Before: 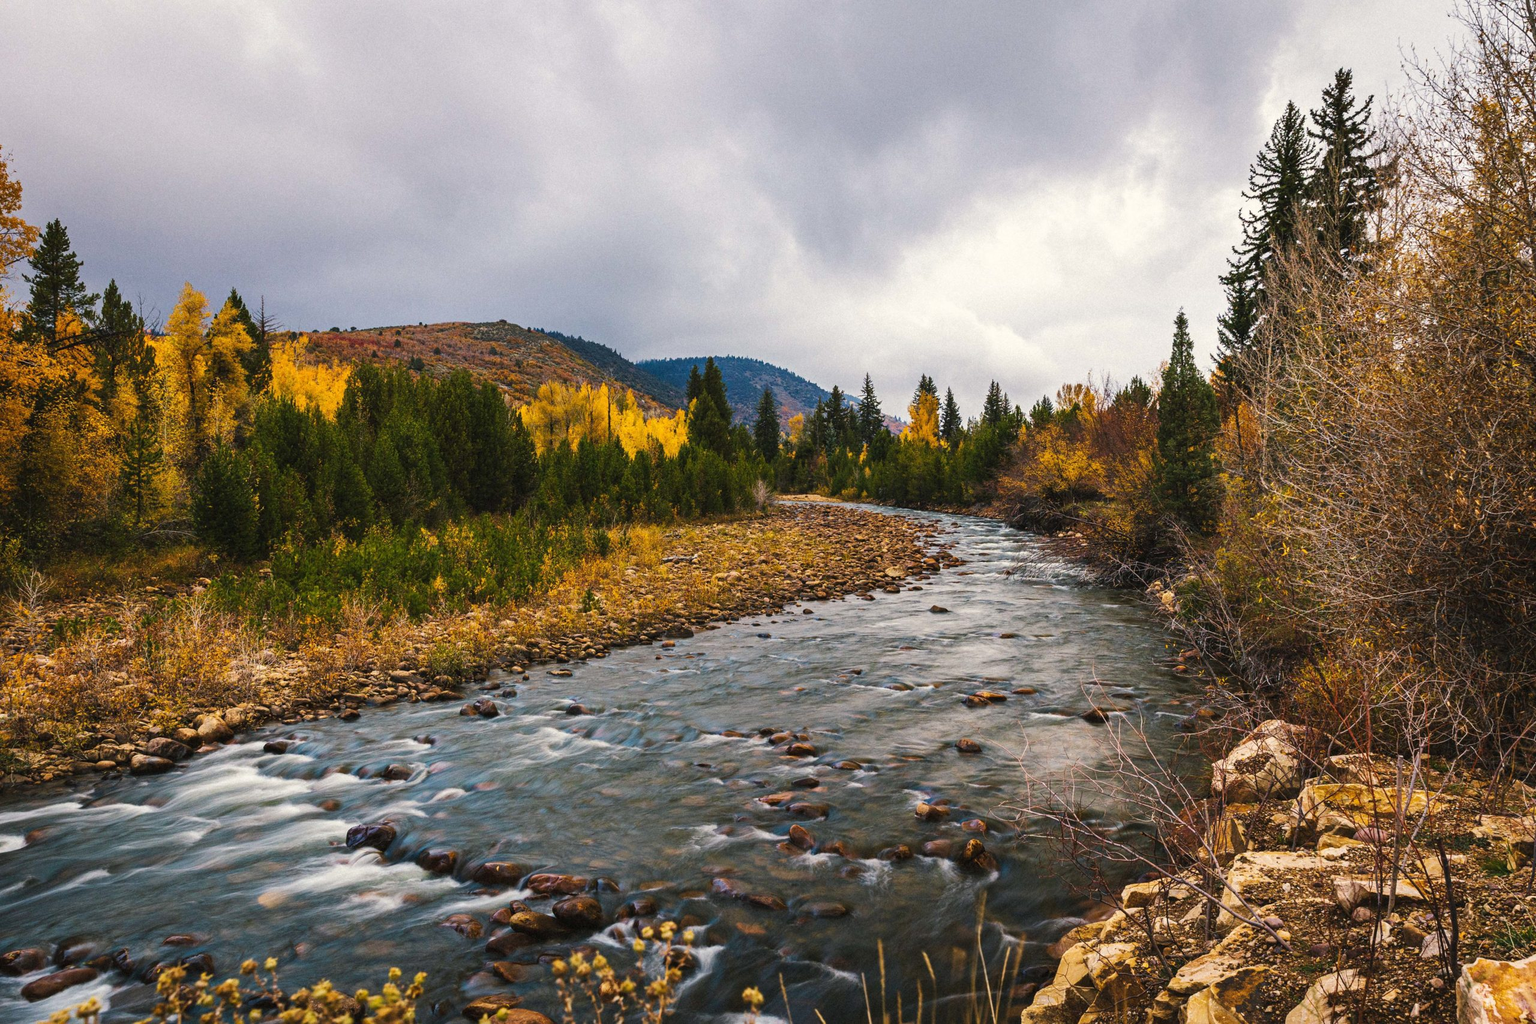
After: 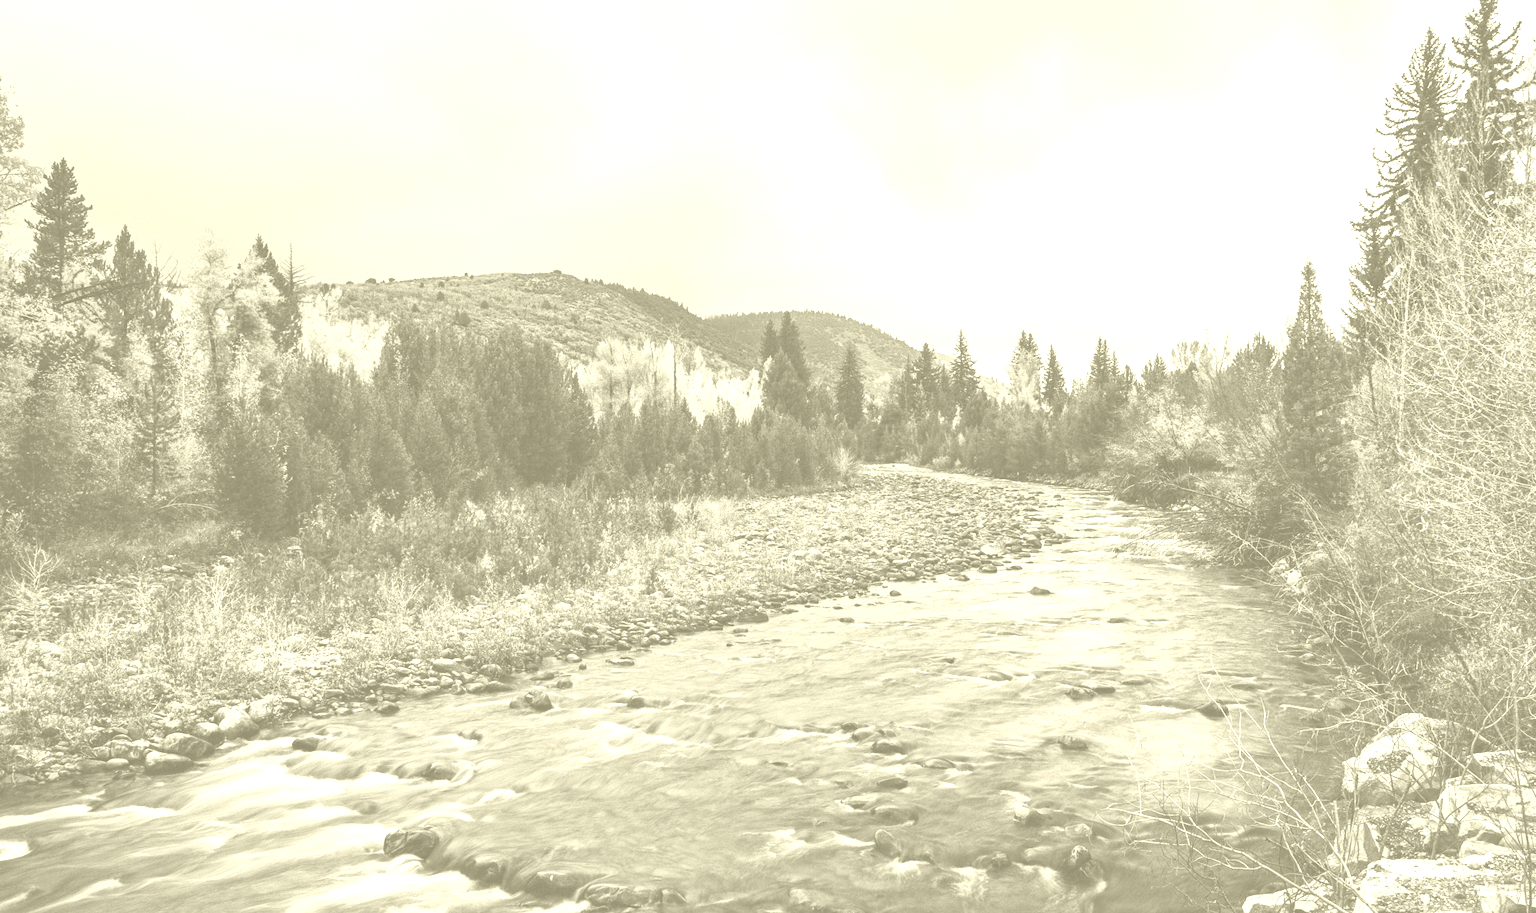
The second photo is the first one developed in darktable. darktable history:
contrast brightness saturation: contrast 0.14
colorize: hue 43.2°, saturation 40%, version 1
crop: top 7.49%, right 9.717%, bottom 11.943%
exposure: black level correction 0, exposure 1.1 EV, compensate exposure bias true, compensate highlight preservation false
